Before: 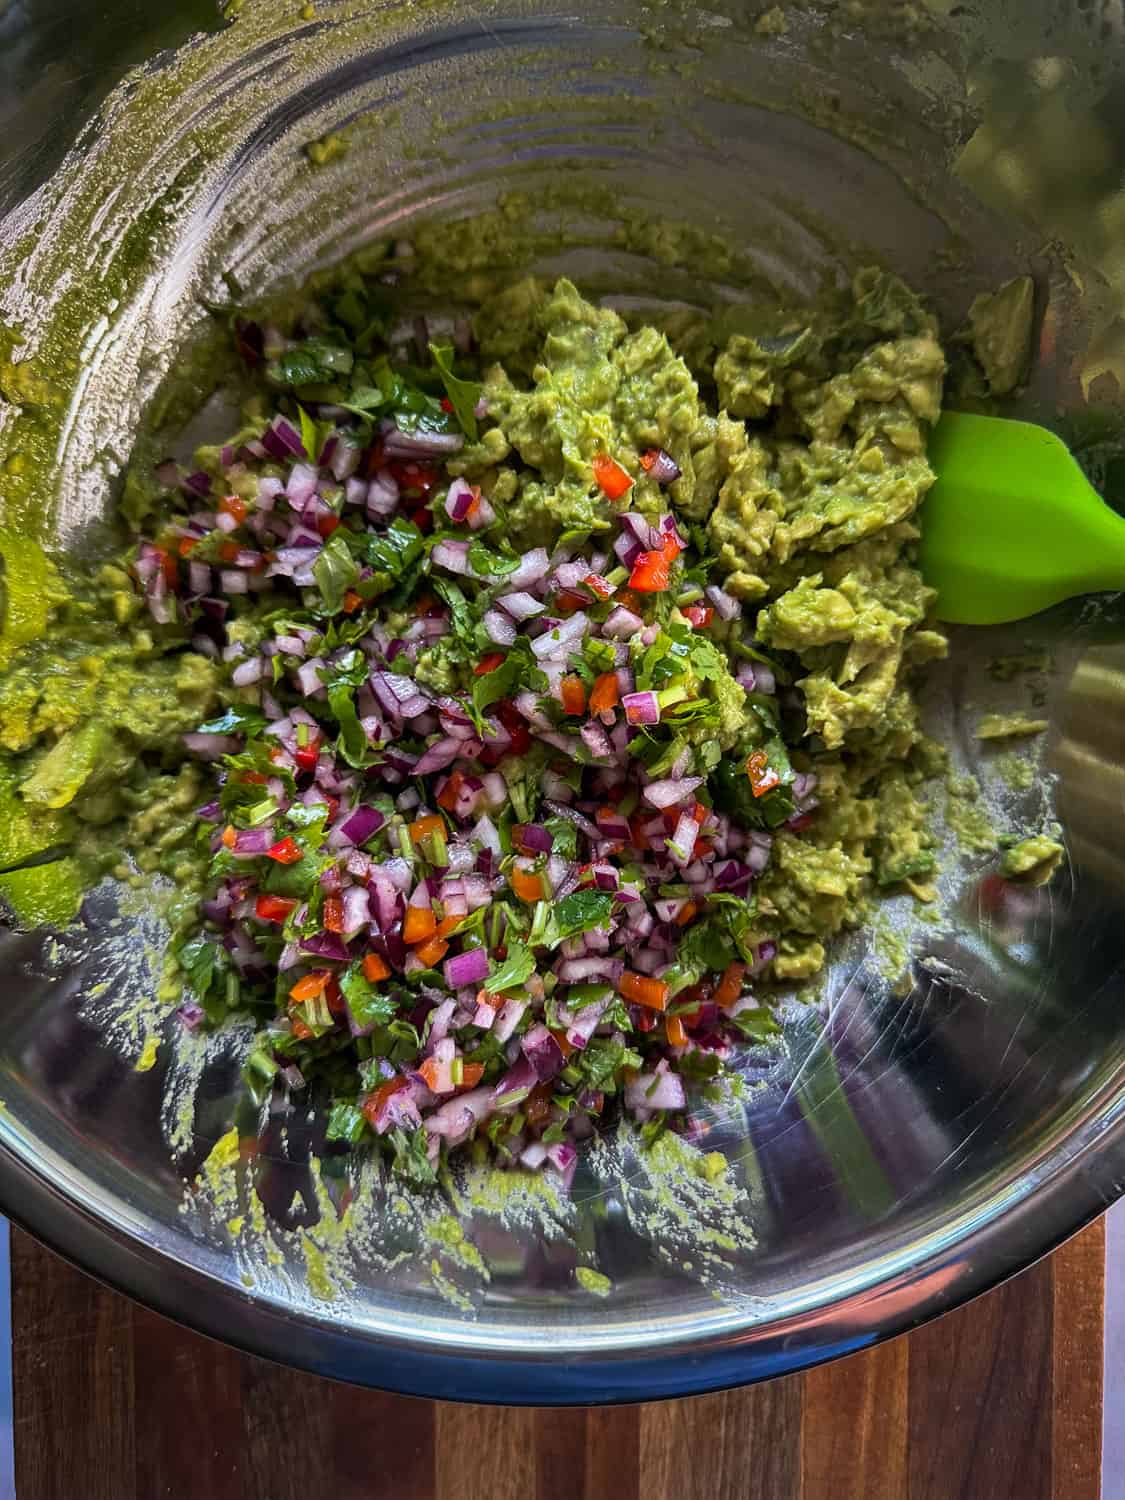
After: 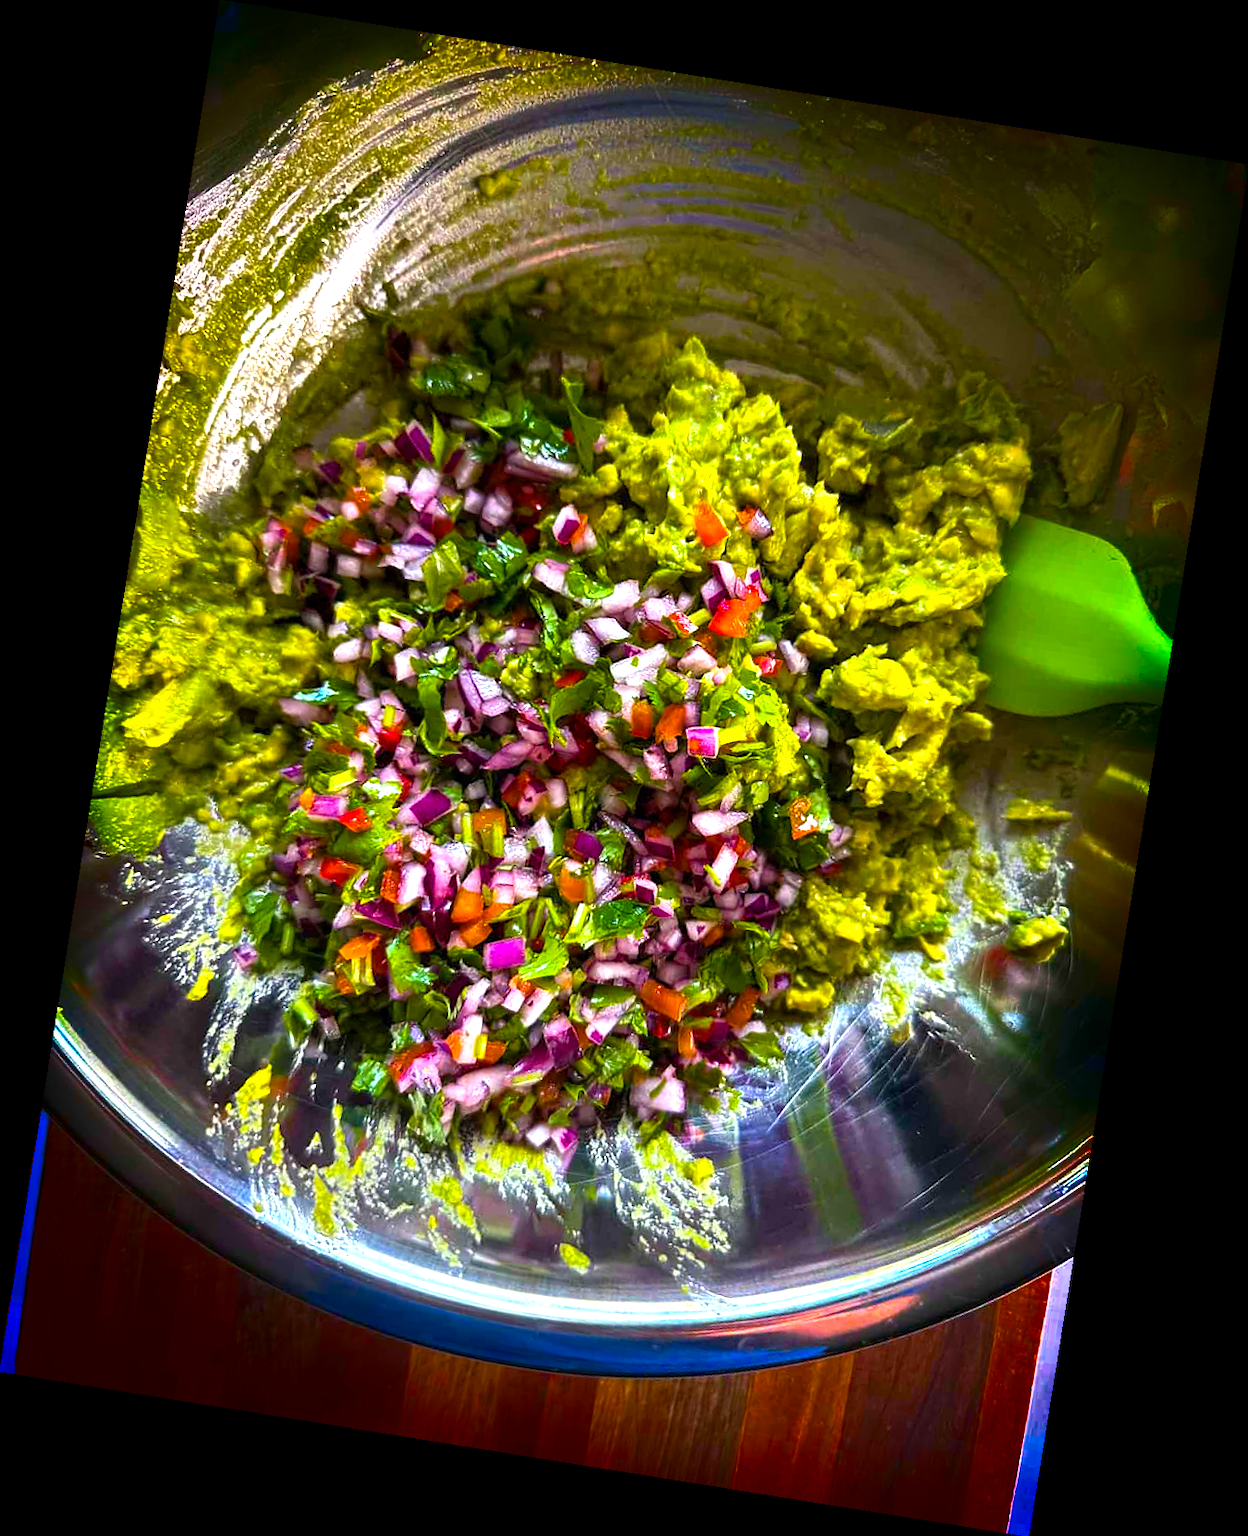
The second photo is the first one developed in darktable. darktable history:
color balance rgb: linear chroma grading › global chroma 10%, perceptual saturation grading › global saturation 40%, perceptual brilliance grading › global brilliance 30%, global vibrance 20%
shadows and highlights: shadows -90, highlights 90, soften with gaussian
rotate and perspective: rotation 9.12°, automatic cropping off
